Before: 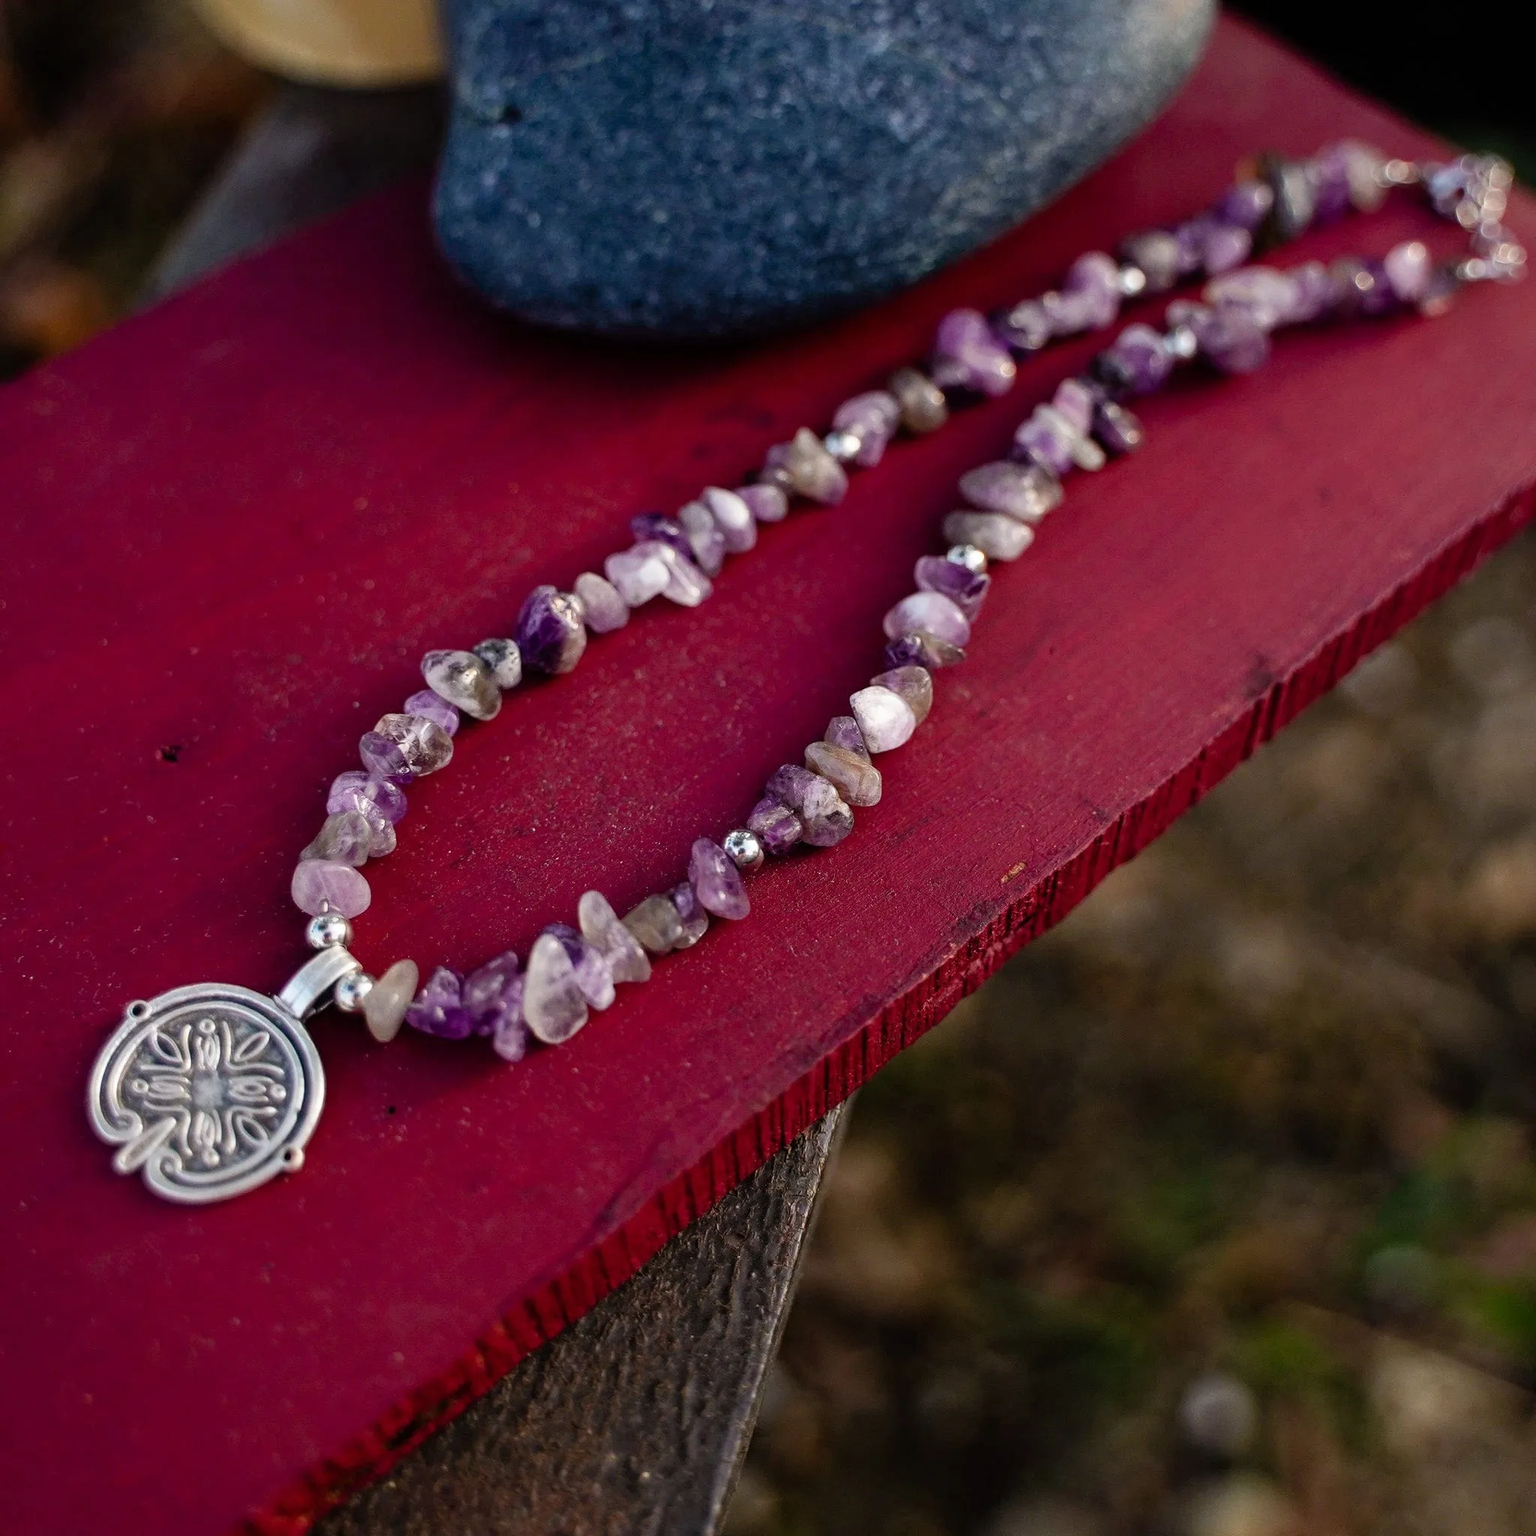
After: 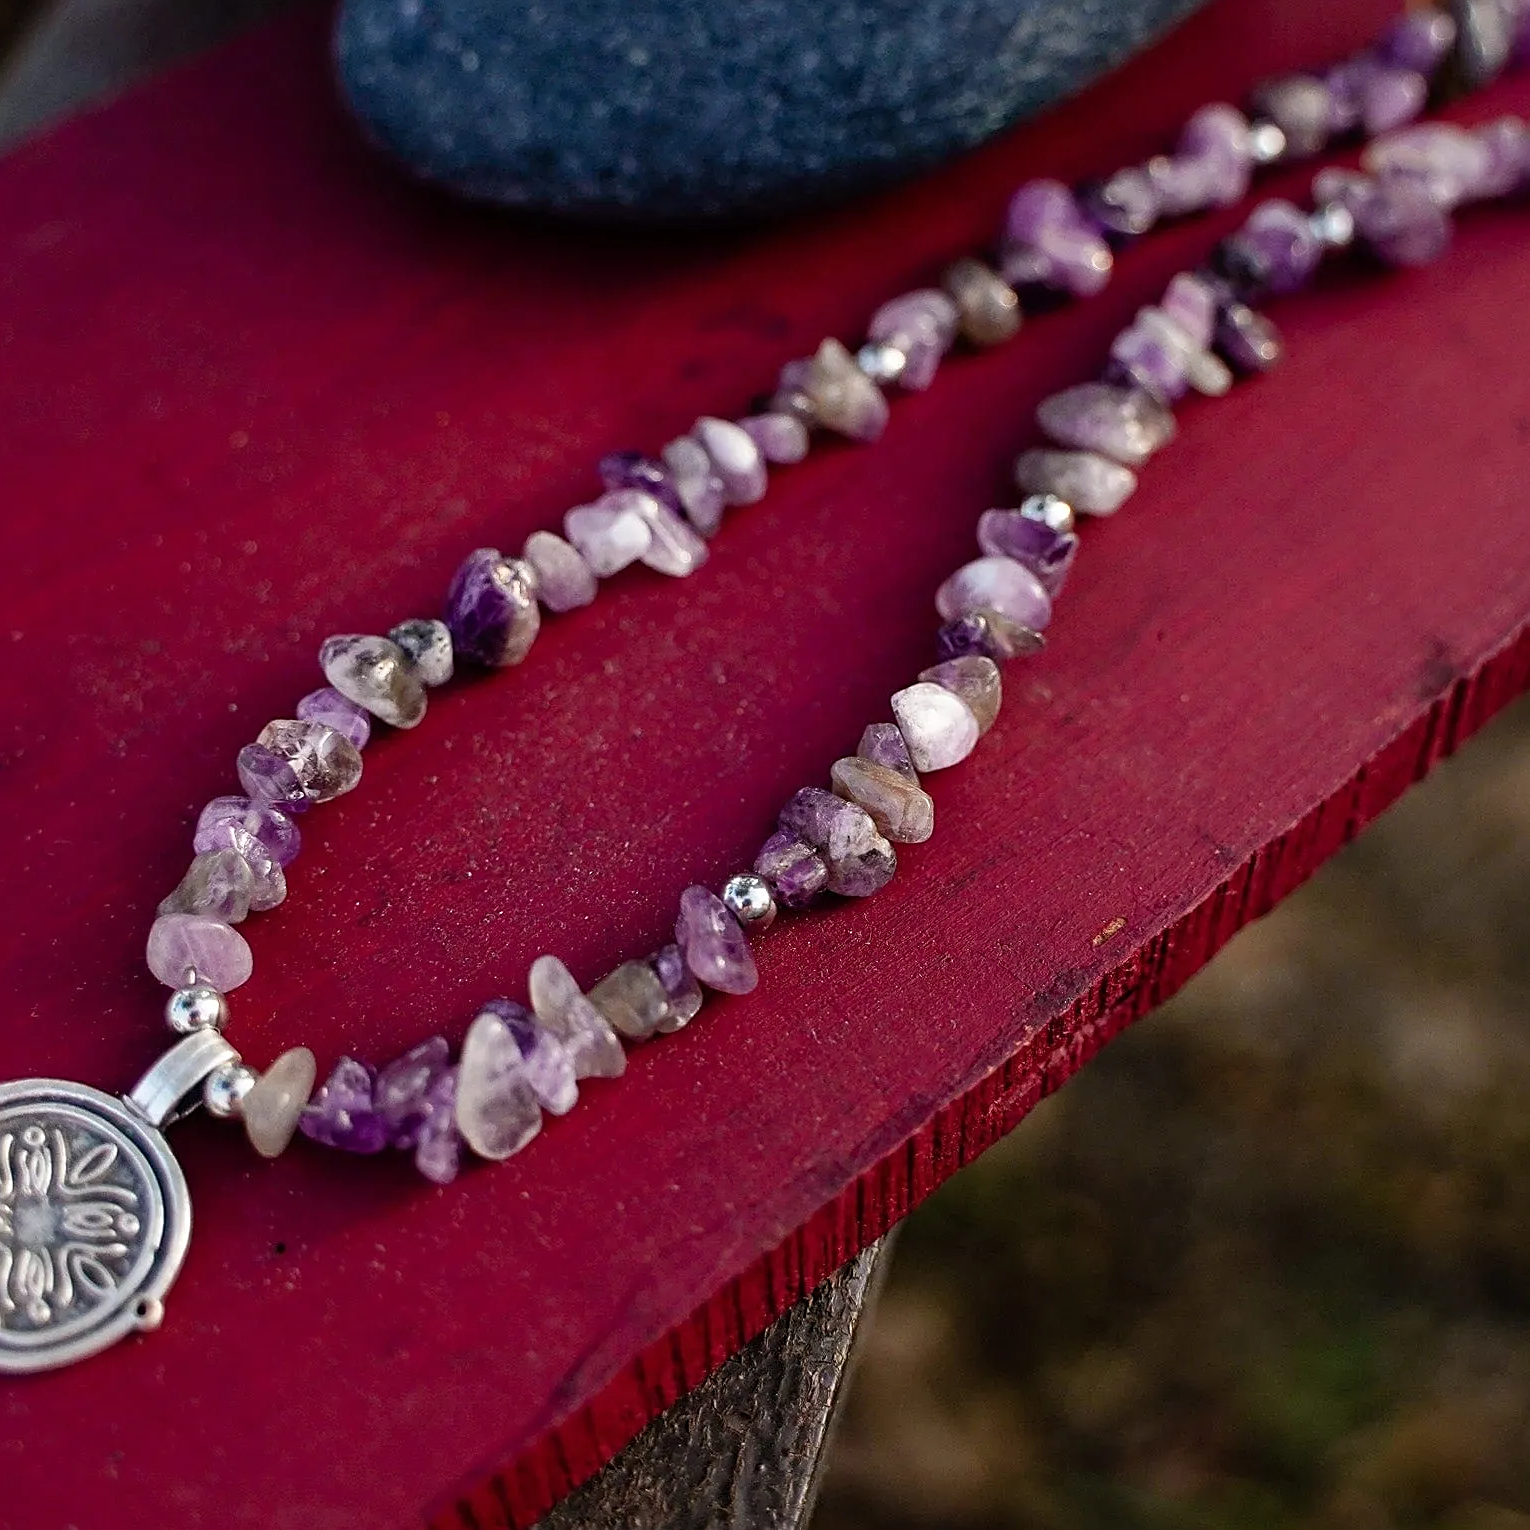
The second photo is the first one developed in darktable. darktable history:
sharpen: on, module defaults
crop and rotate: left 11.831%, top 11.346%, right 13.429%, bottom 13.899%
